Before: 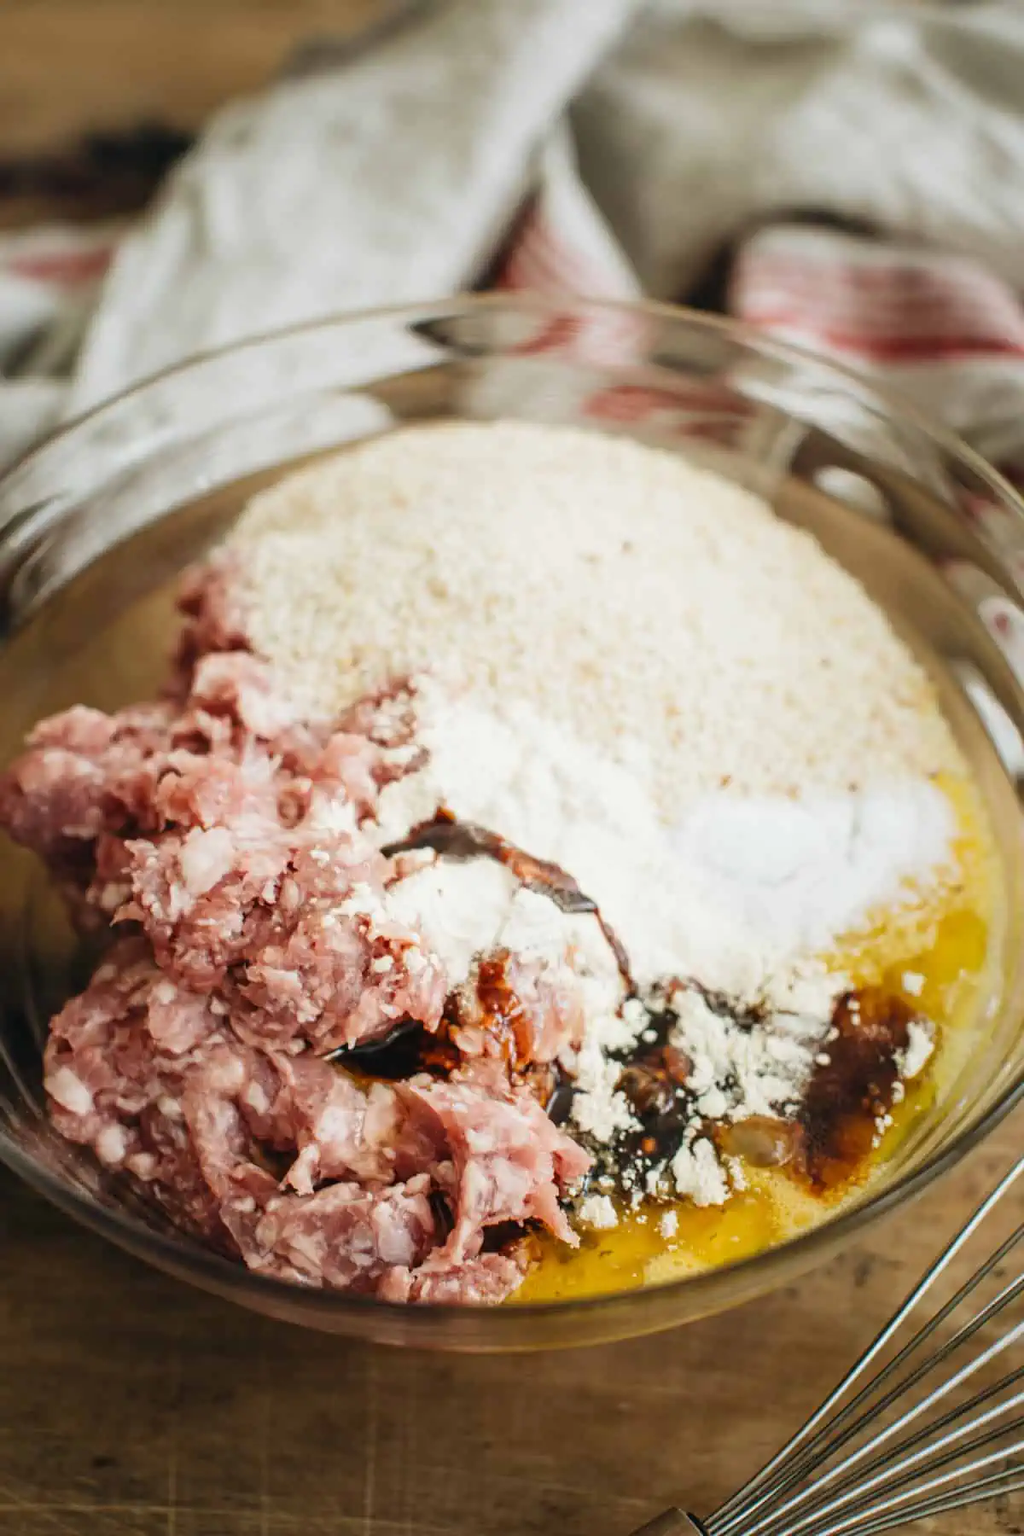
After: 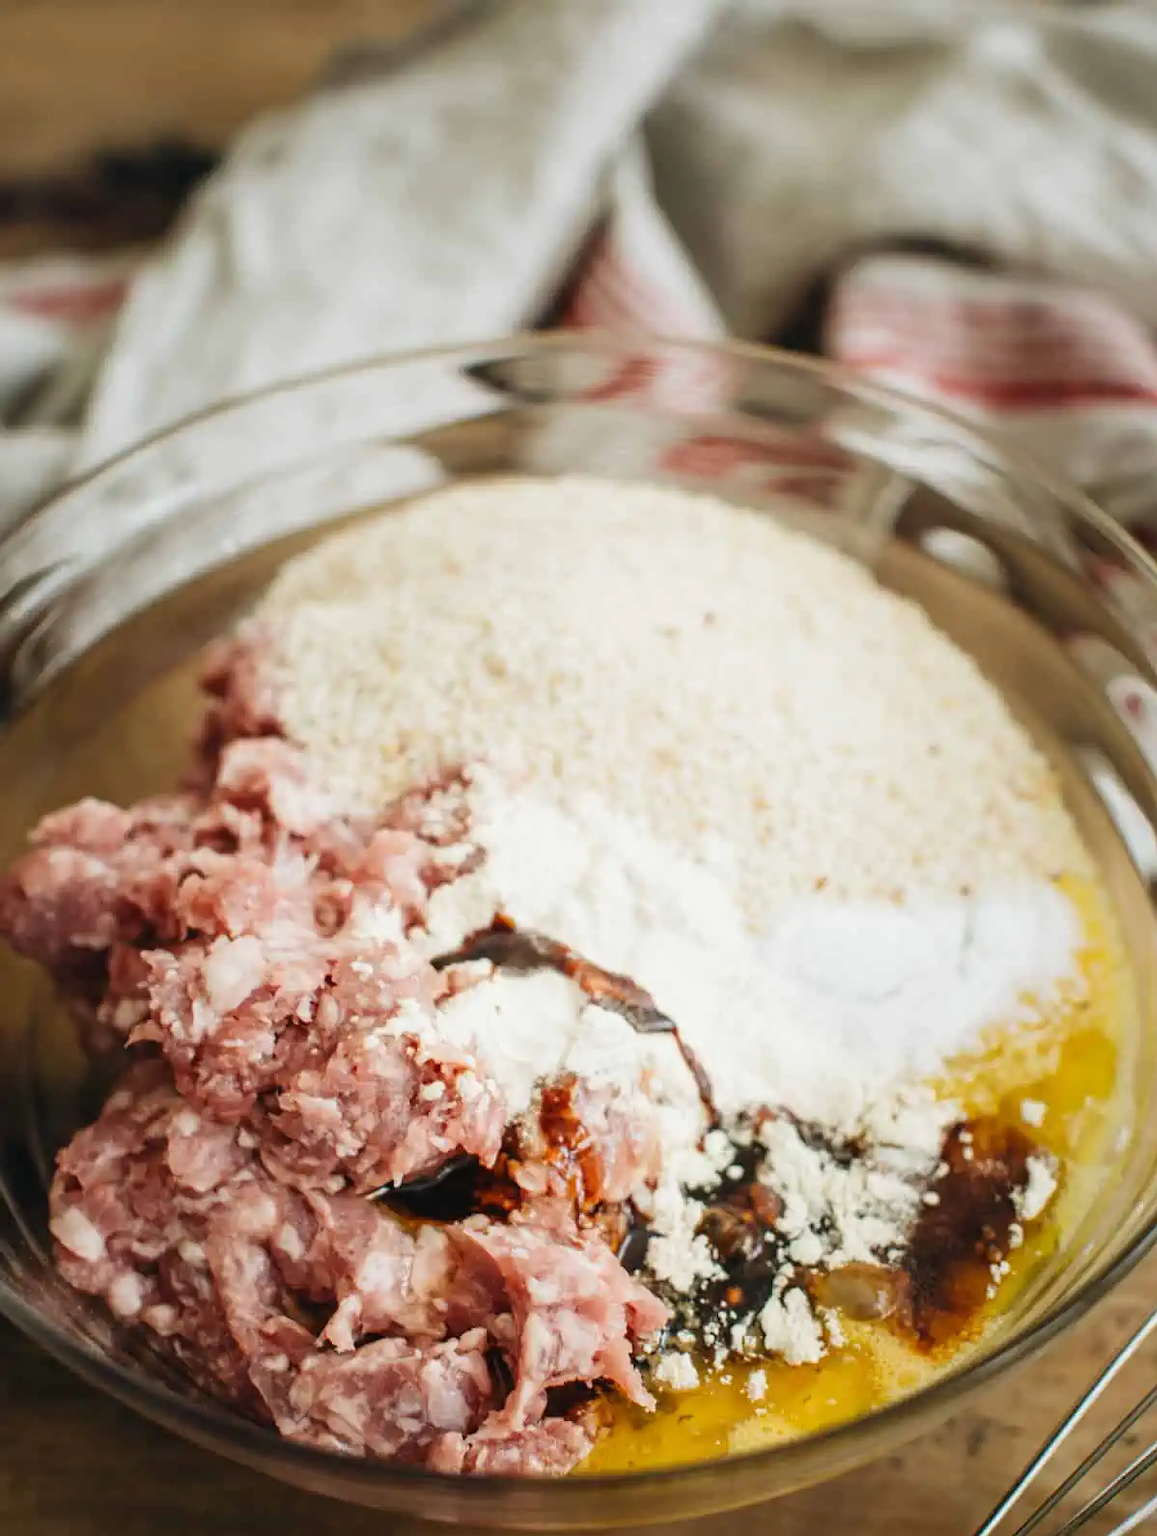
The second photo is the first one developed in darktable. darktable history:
crop and rotate: top 0%, bottom 11.574%
